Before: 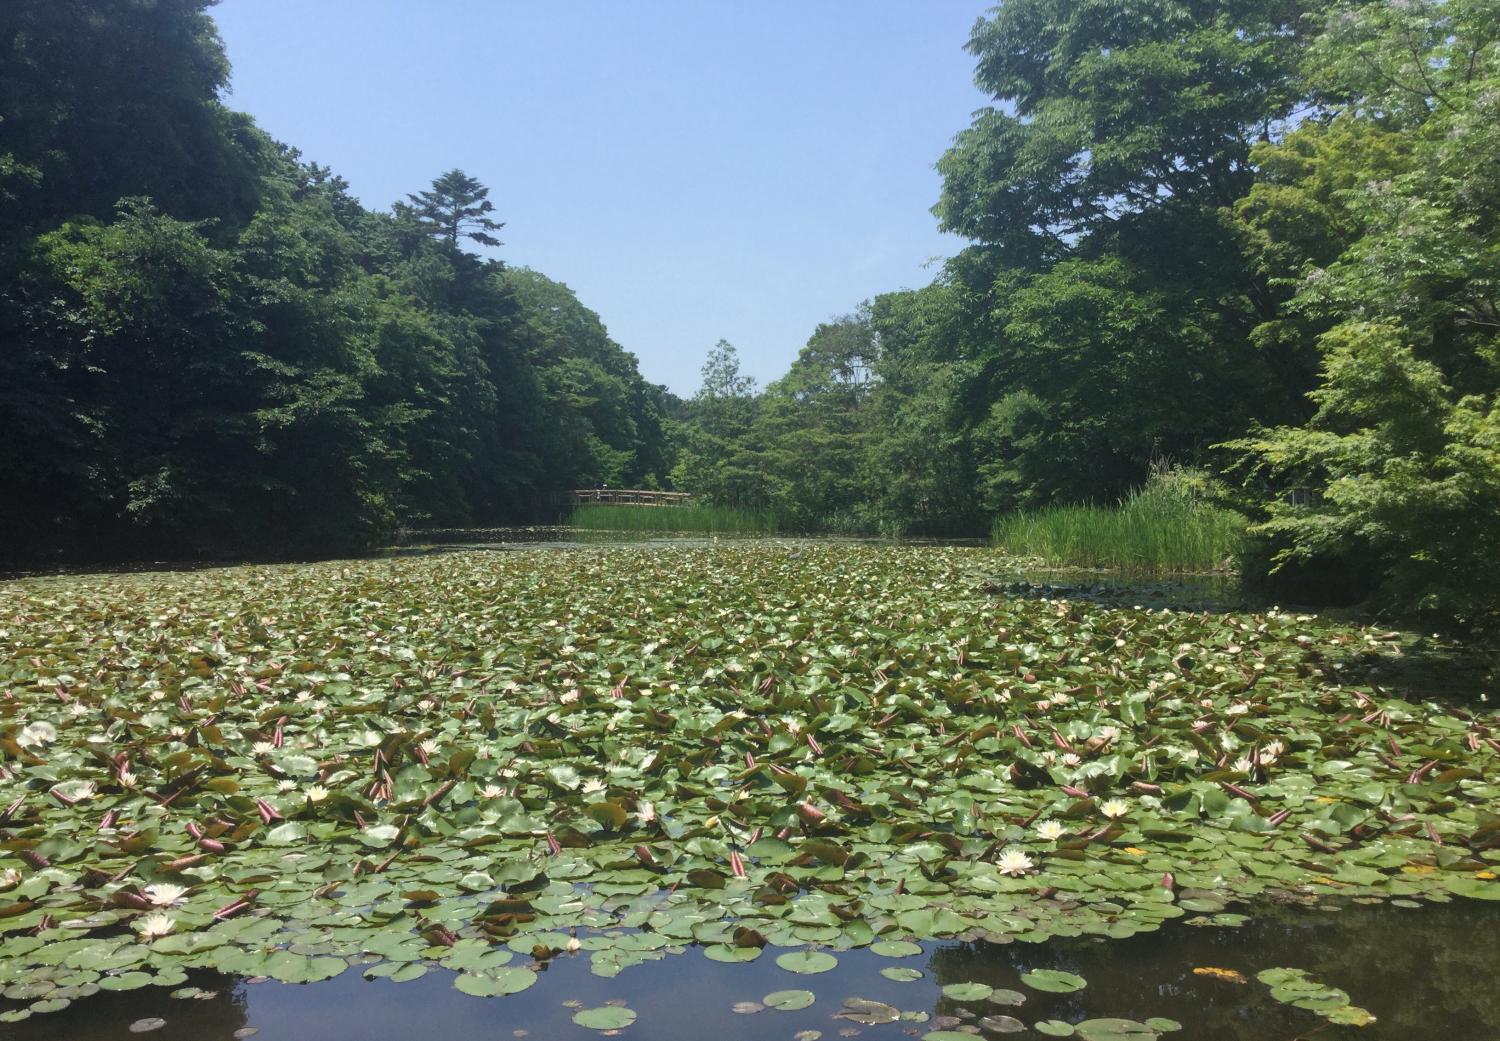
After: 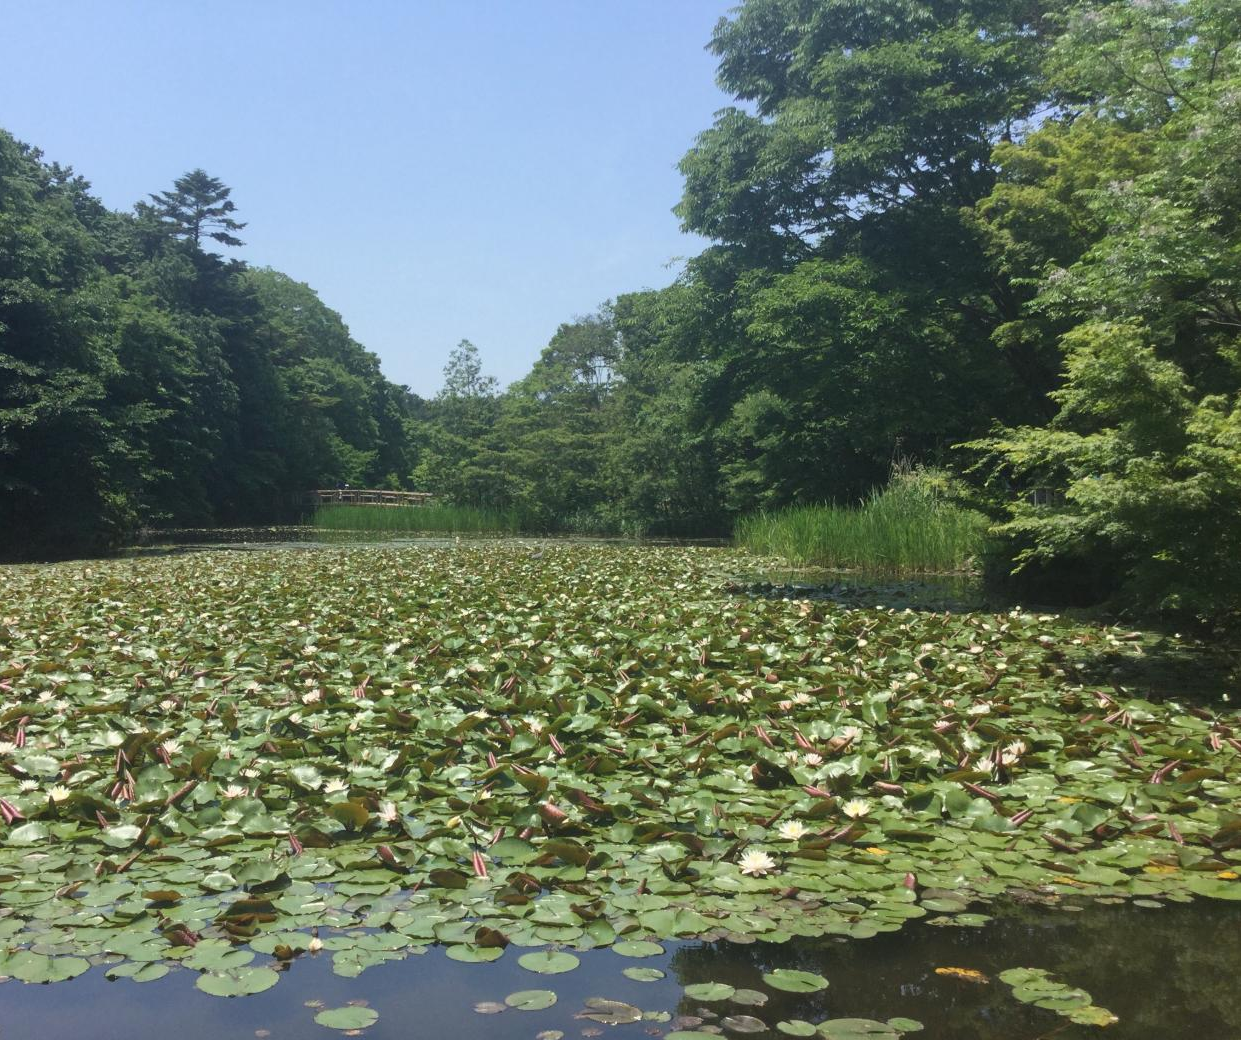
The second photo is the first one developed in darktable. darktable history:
crop: left 17.256%, bottom 0.026%
